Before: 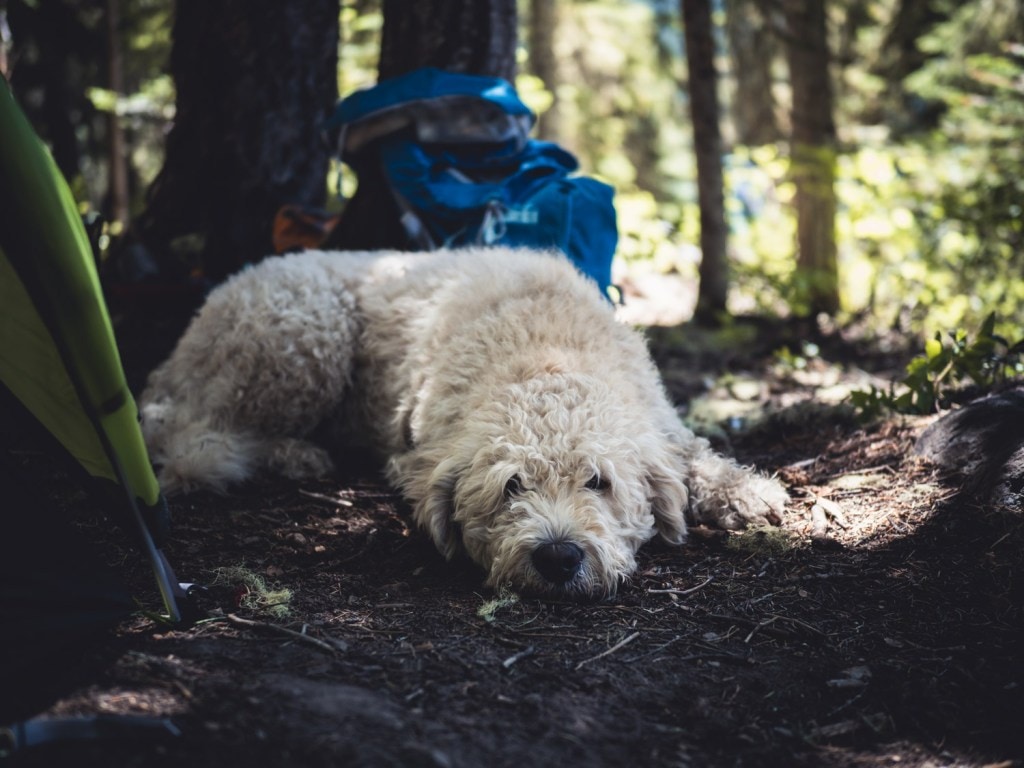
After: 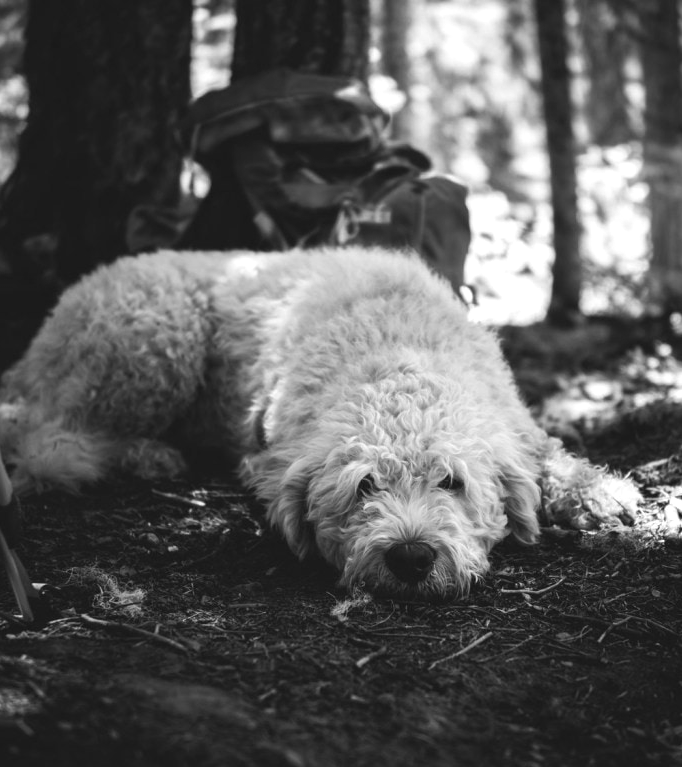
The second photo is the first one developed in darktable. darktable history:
crop and rotate: left 14.385%, right 18.948%
monochrome: on, module defaults
color balance: mode lift, gamma, gain (sRGB), lift [0.997, 0.979, 1.021, 1.011], gamma [1, 1.084, 0.916, 0.998], gain [1, 0.87, 1.13, 1.101], contrast 4.55%, contrast fulcrum 38.24%, output saturation 104.09%
